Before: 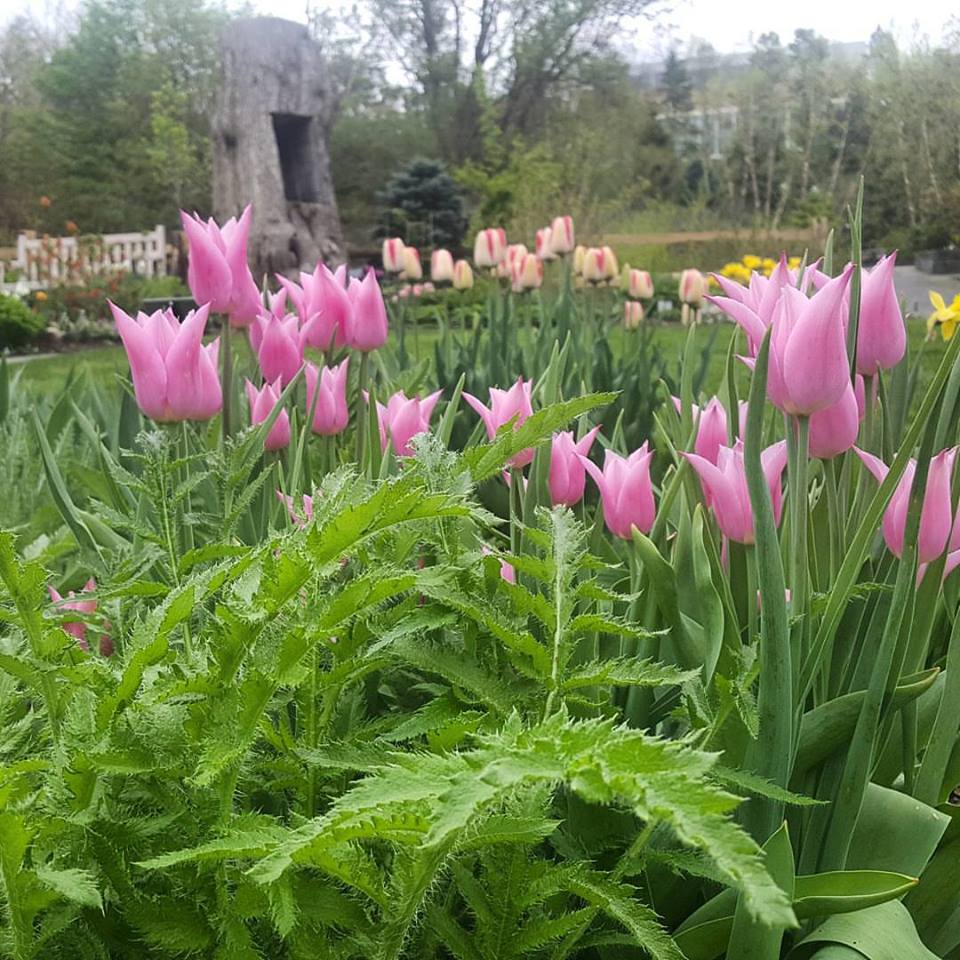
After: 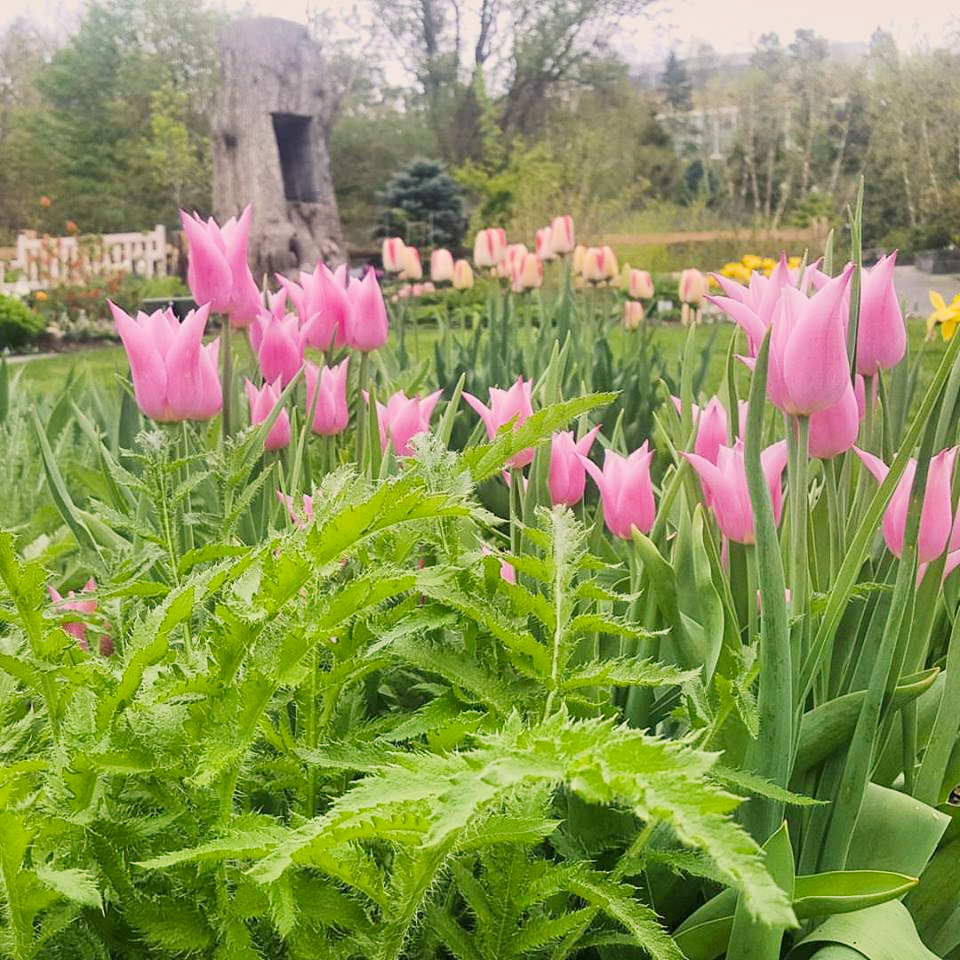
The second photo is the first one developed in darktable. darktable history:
color balance rgb: highlights gain › chroma 3.048%, highlights gain › hue 54.5°, perceptual saturation grading › global saturation 0.524%, global vibrance 20%
shadows and highlights: low approximation 0.01, soften with gaussian
filmic rgb: black relative exposure -7.65 EV, white relative exposure 4.56 EV, hardness 3.61
exposure: black level correction 0, exposure 1 EV, compensate highlight preservation false
